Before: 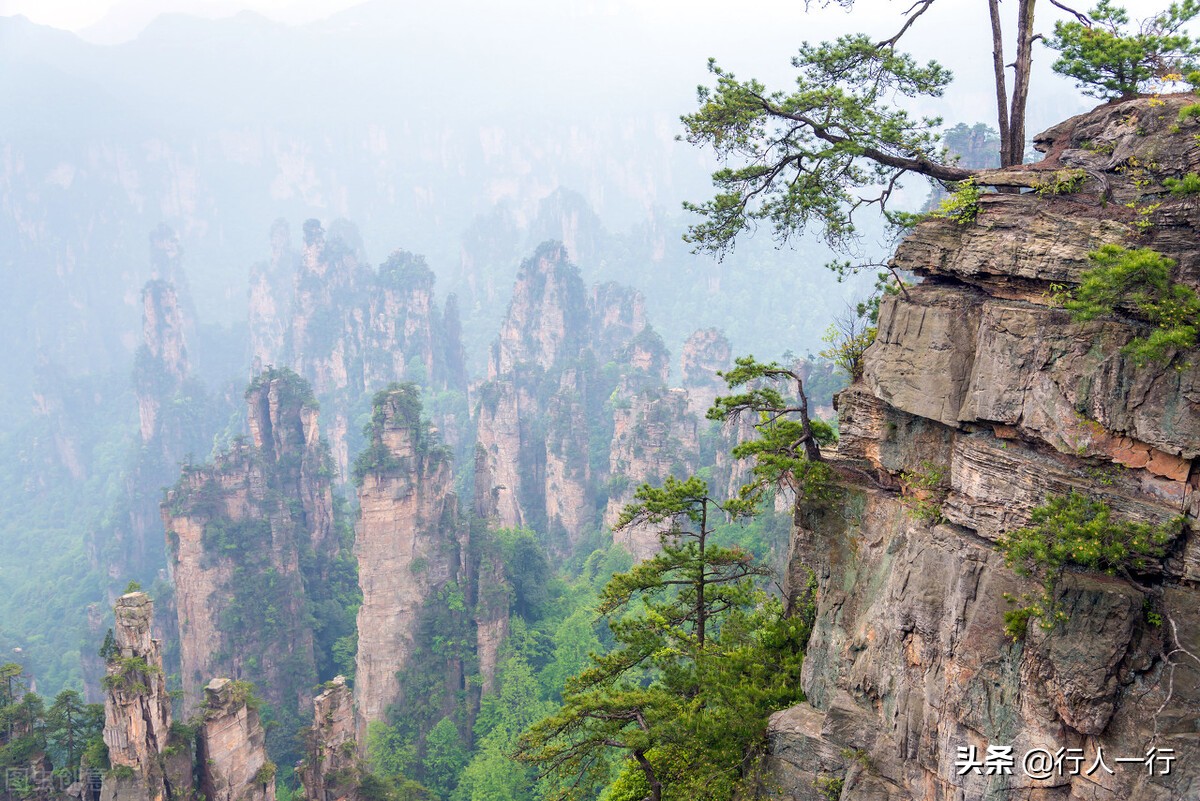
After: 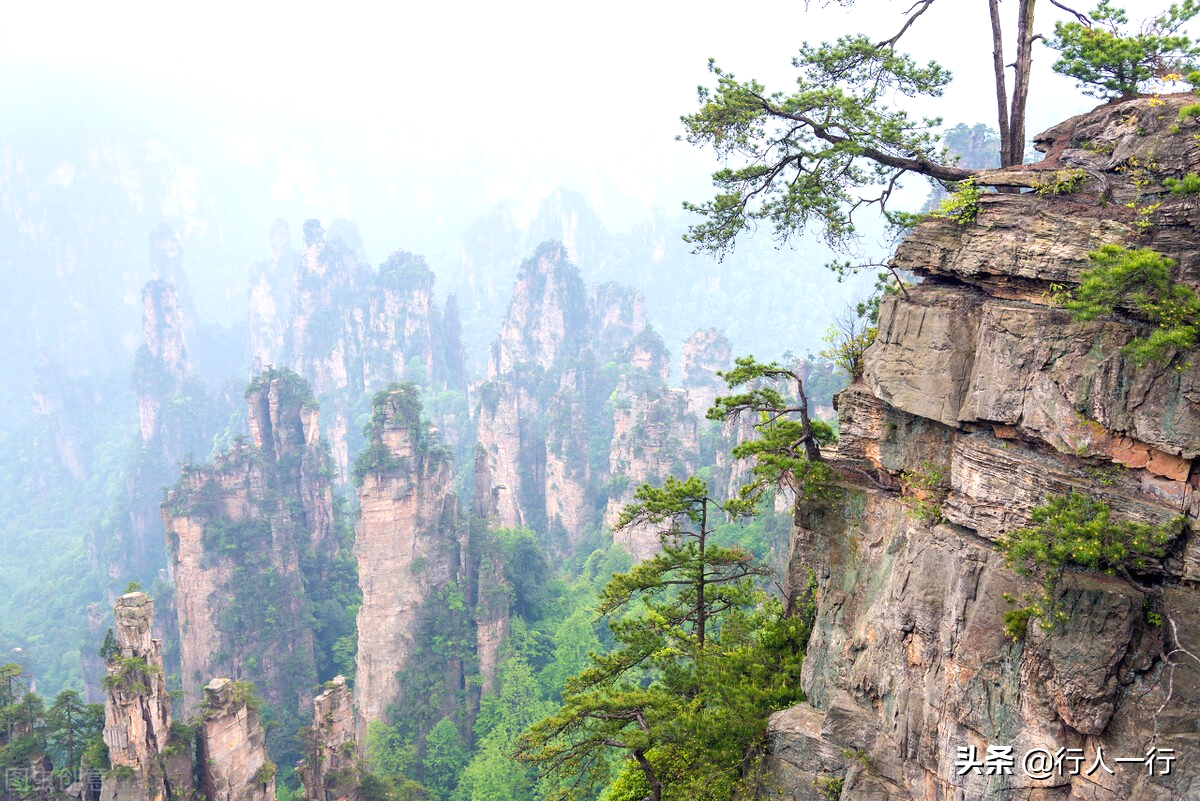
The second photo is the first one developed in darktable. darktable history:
exposure: black level correction 0, exposure 0.393 EV, compensate exposure bias true, compensate highlight preservation false
